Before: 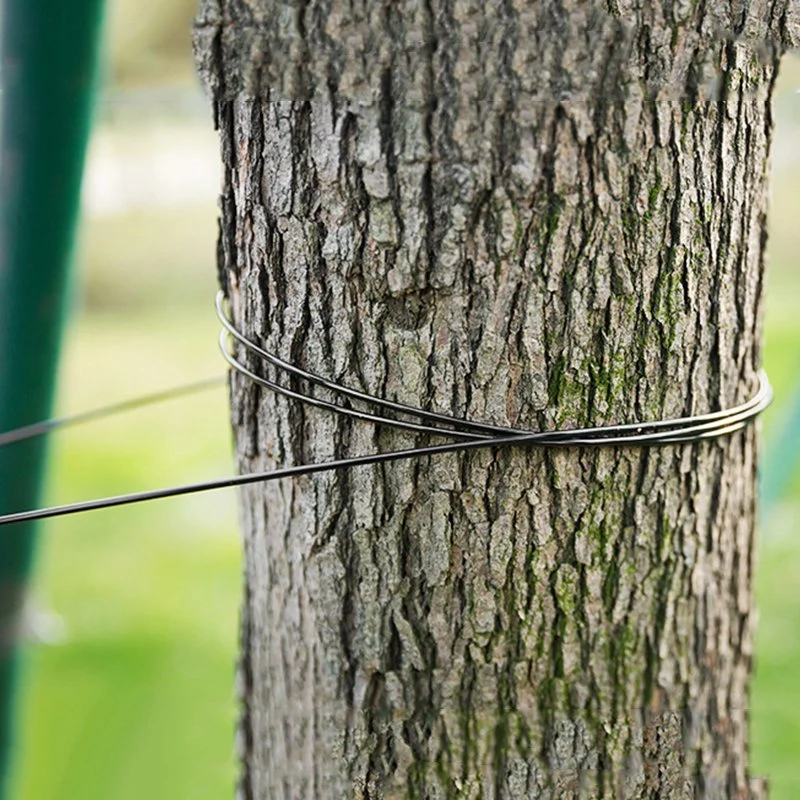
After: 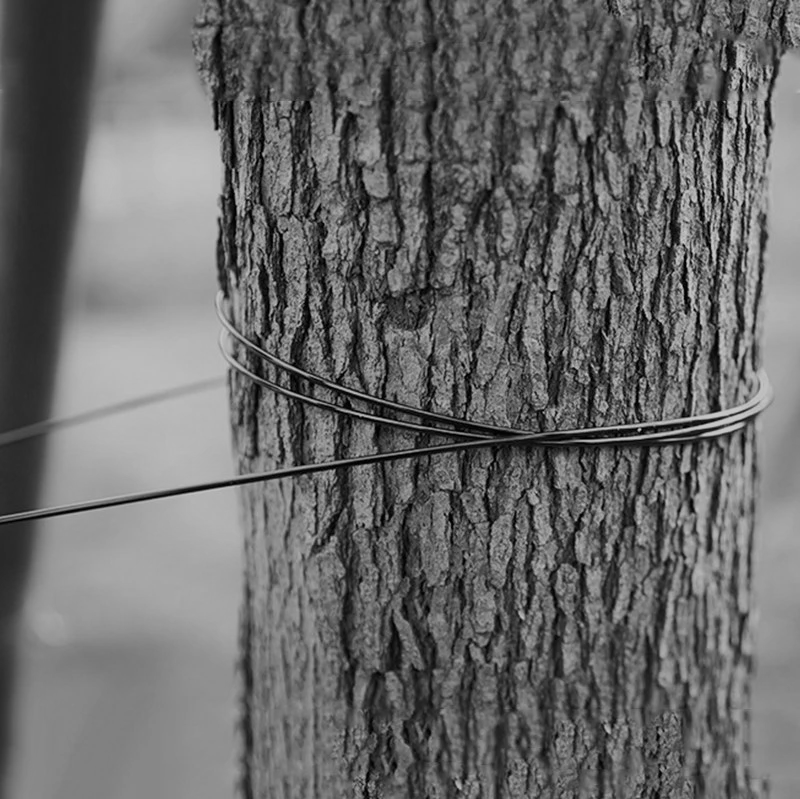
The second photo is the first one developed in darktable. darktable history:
crop: bottom 0.071%
monochrome: a 79.32, b 81.83, size 1.1
